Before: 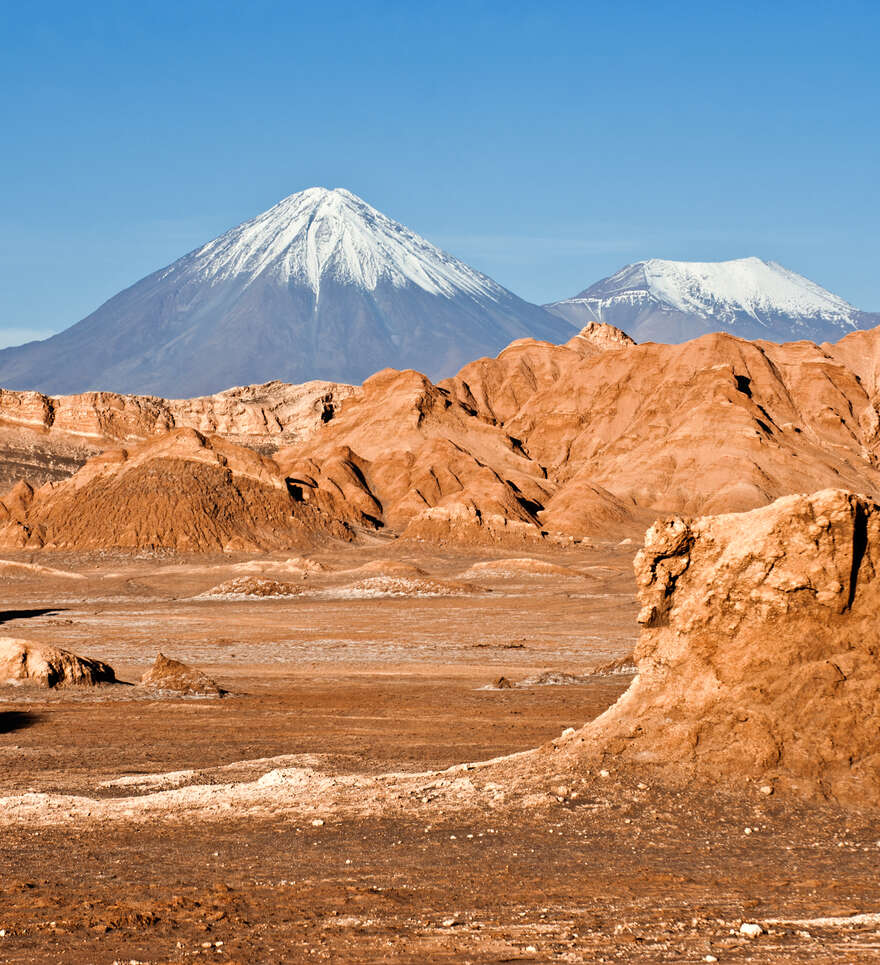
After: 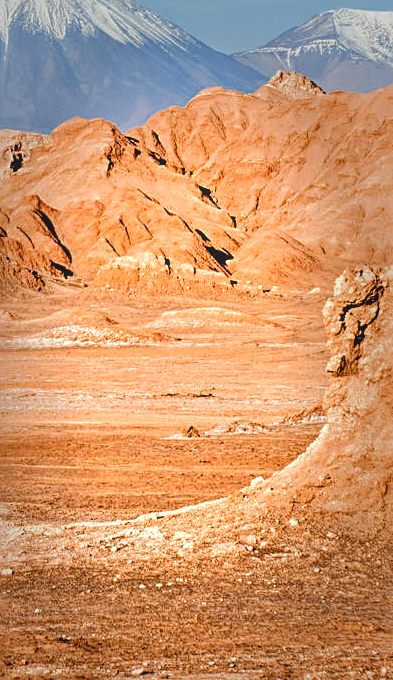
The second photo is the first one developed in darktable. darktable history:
color balance rgb: shadows lift › chroma 6.179%, shadows lift › hue 305.69°, perceptual saturation grading › global saturation 14.278%, perceptual saturation grading › highlights -30.78%, perceptual saturation grading › shadows 51.106%, global vibrance 19.492%
vignetting: fall-off start 48.12%, saturation -0.034, center (-0.081, 0.069), automatic ratio true, width/height ratio 1.282
sharpen: radius 2.726
tone equalizer: -7 EV 0.163 EV, -6 EV 0.605 EV, -5 EV 1.11 EV, -4 EV 1.37 EV, -3 EV 1.14 EV, -2 EV 0.6 EV, -1 EV 0.152 EV, edges refinement/feathering 500, mask exposure compensation -1.57 EV, preserve details no
crop: left 35.347%, top 26.095%, right 19.93%, bottom 3.345%
levels: white 99.94%
local contrast: highlights 75%, shadows 55%, detail 177%, midtone range 0.213
